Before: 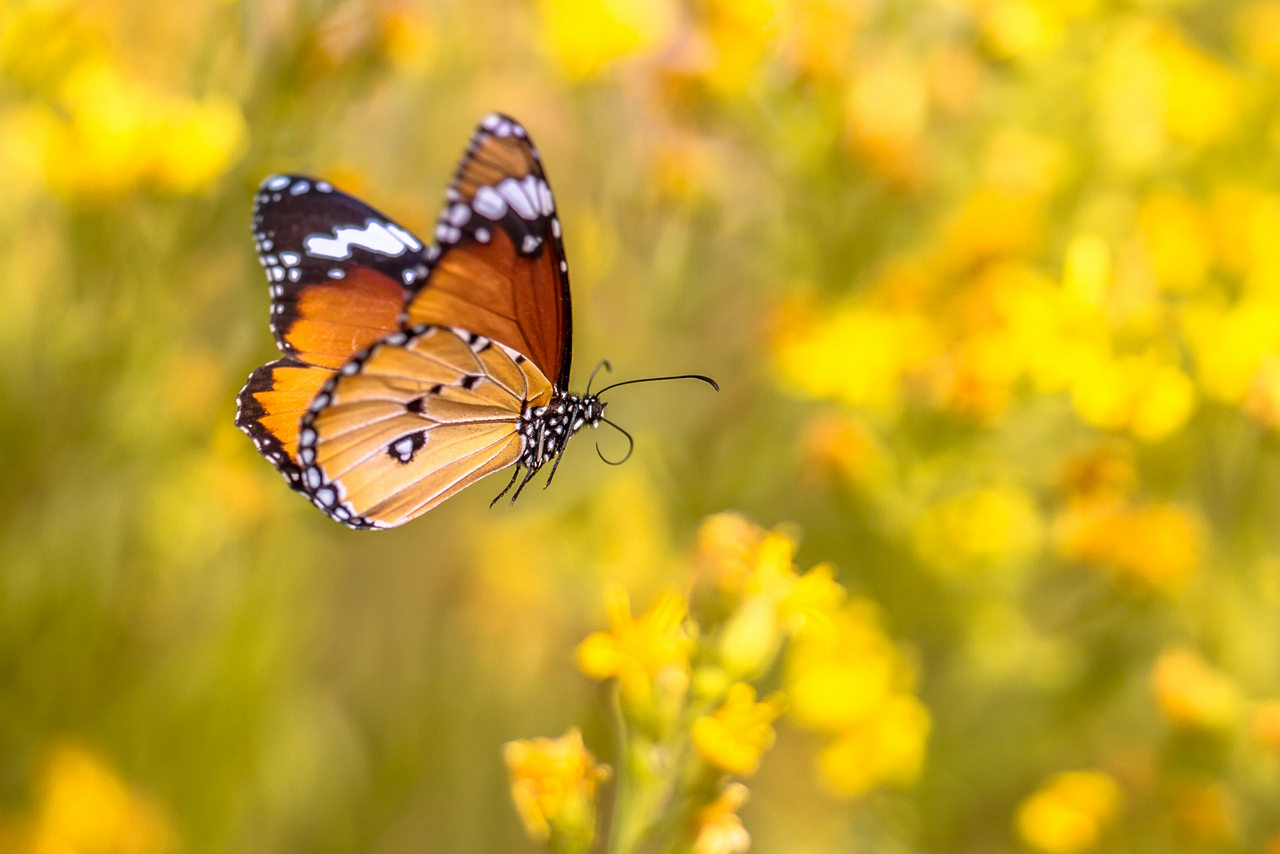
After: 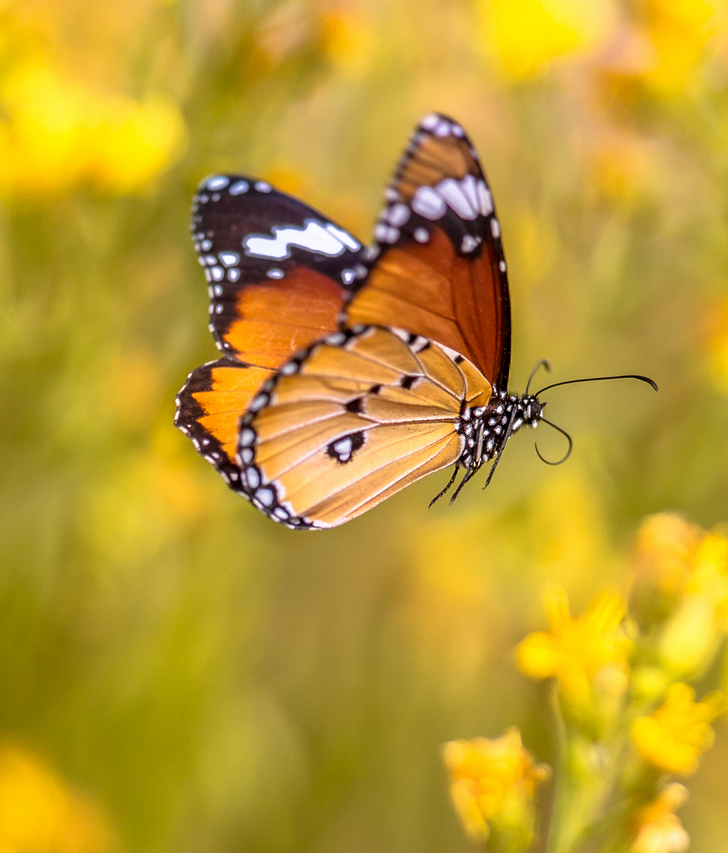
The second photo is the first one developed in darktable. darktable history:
crop: left 4.791%, right 38.266%
